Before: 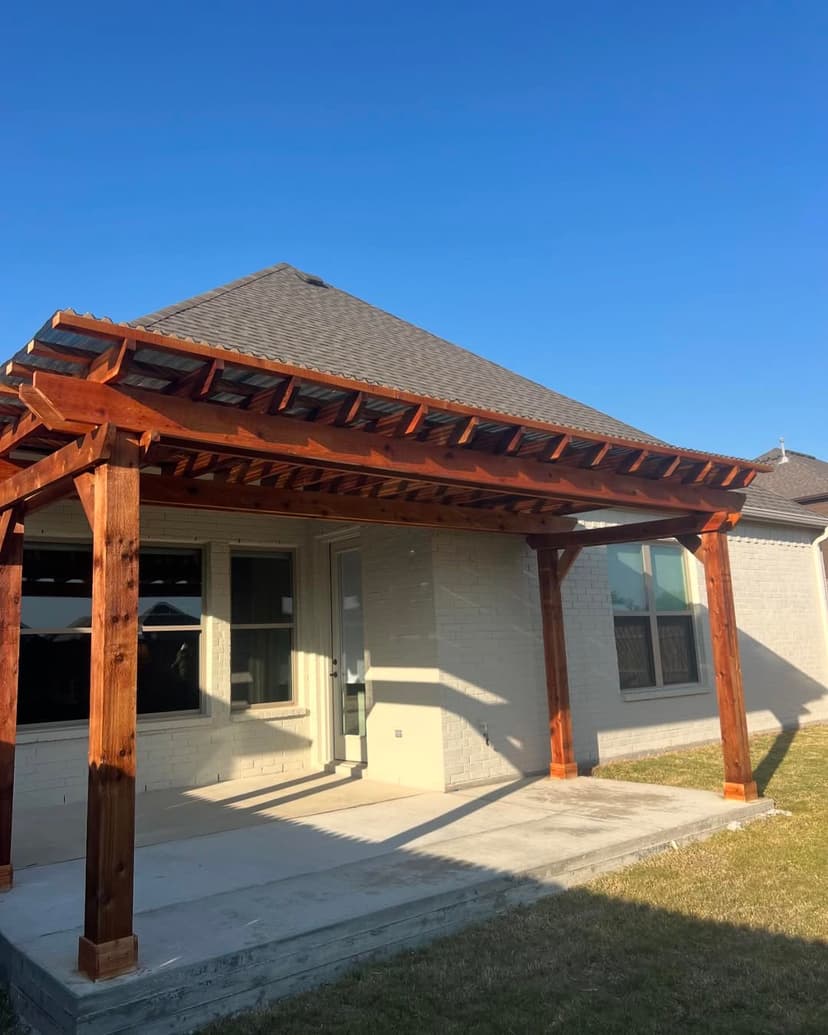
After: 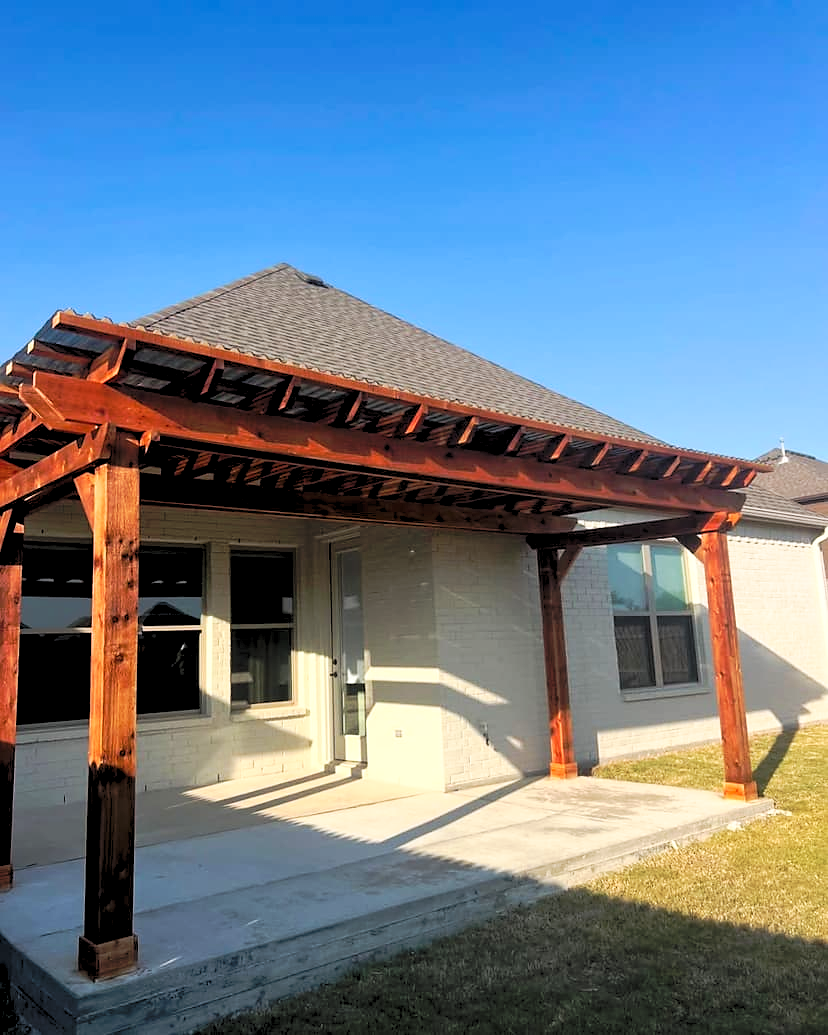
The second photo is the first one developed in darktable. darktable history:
rgb levels: levels [[0.013, 0.434, 0.89], [0, 0.5, 1], [0, 0.5, 1]]
sharpen: radius 1.458, amount 0.398, threshold 1.271
tone curve: curves: ch0 [(0, 0) (0.003, 0.009) (0.011, 0.019) (0.025, 0.034) (0.044, 0.057) (0.069, 0.082) (0.1, 0.104) (0.136, 0.131) (0.177, 0.165) (0.224, 0.212) (0.277, 0.279) (0.335, 0.342) (0.399, 0.401) (0.468, 0.477) (0.543, 0.572) (0.623, 0.675) (0.709, 0.772) (0.801, 0.85) (0.898, 0.942) (1, 1)], preserve colors none
